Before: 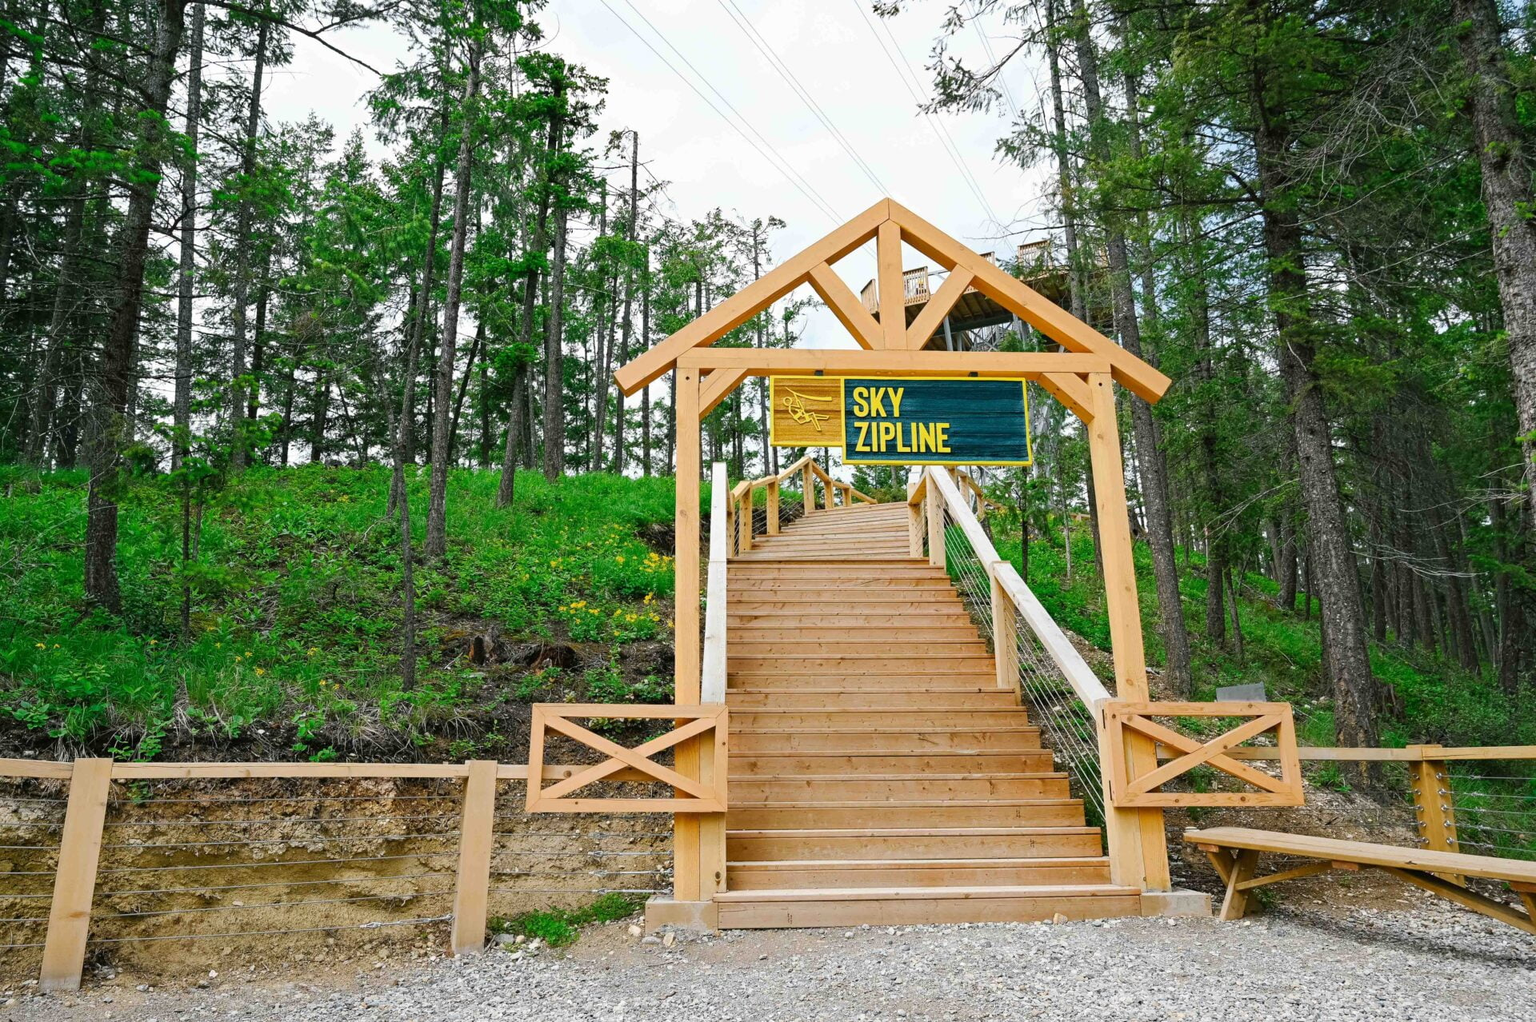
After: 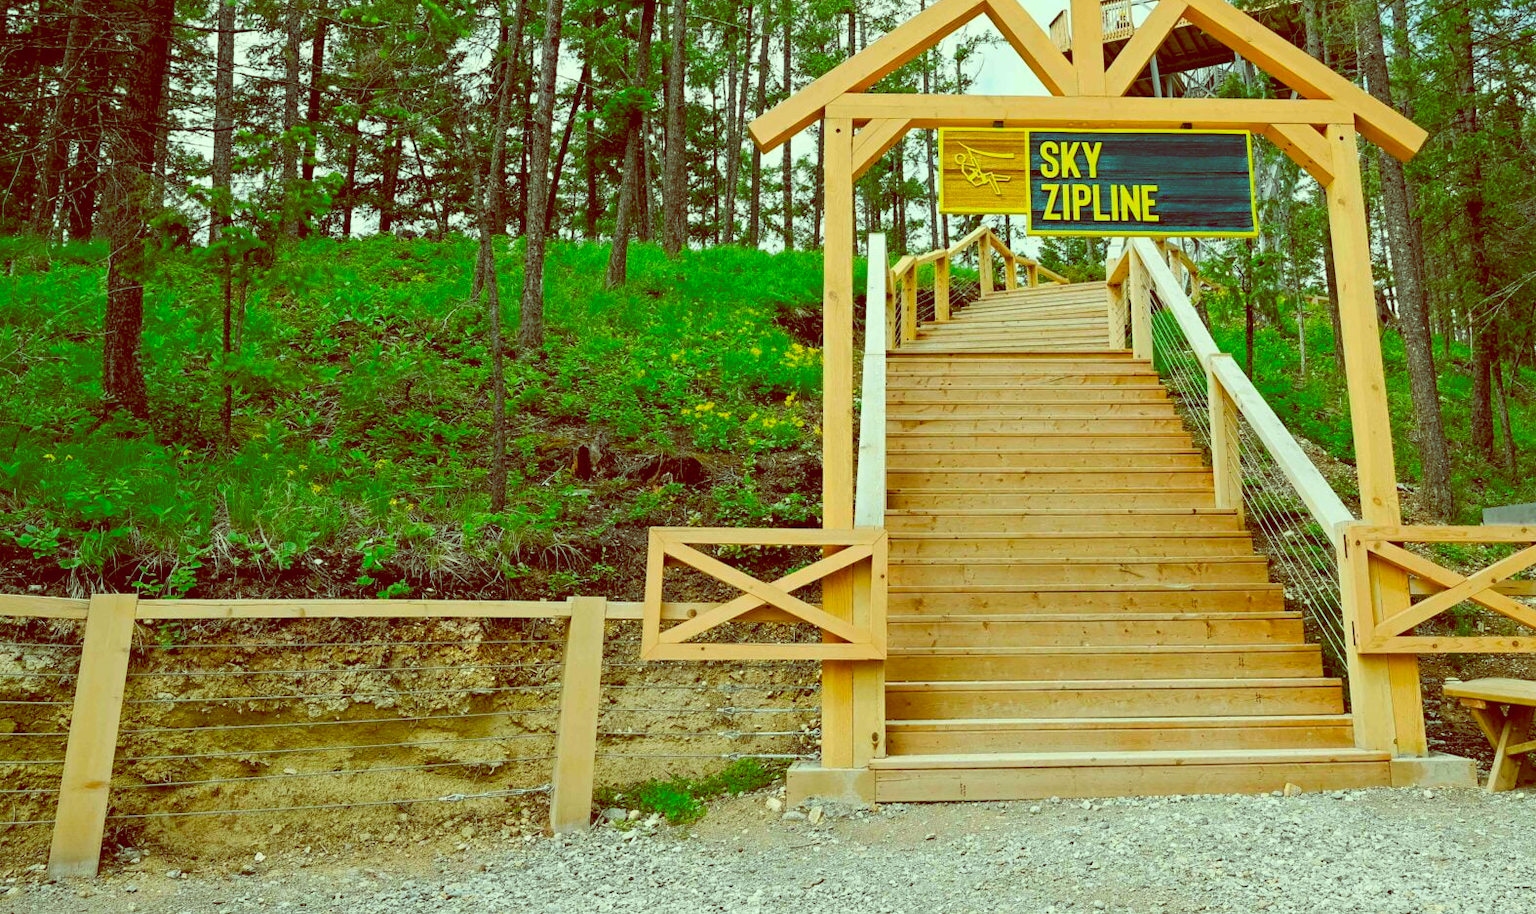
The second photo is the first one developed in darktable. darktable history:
crop: top 26.531%, right 17.959%
color balance: lift [1, 1.015, 0.987, 0.985], gamma [1, 0.959, 1.042, 0.958], gain [0.927, 0.938, 1.072, 0.928], contrast 1.5%
contrast brightness saturation: contrast 0.07, brightness 0.08, saturation 0.18
